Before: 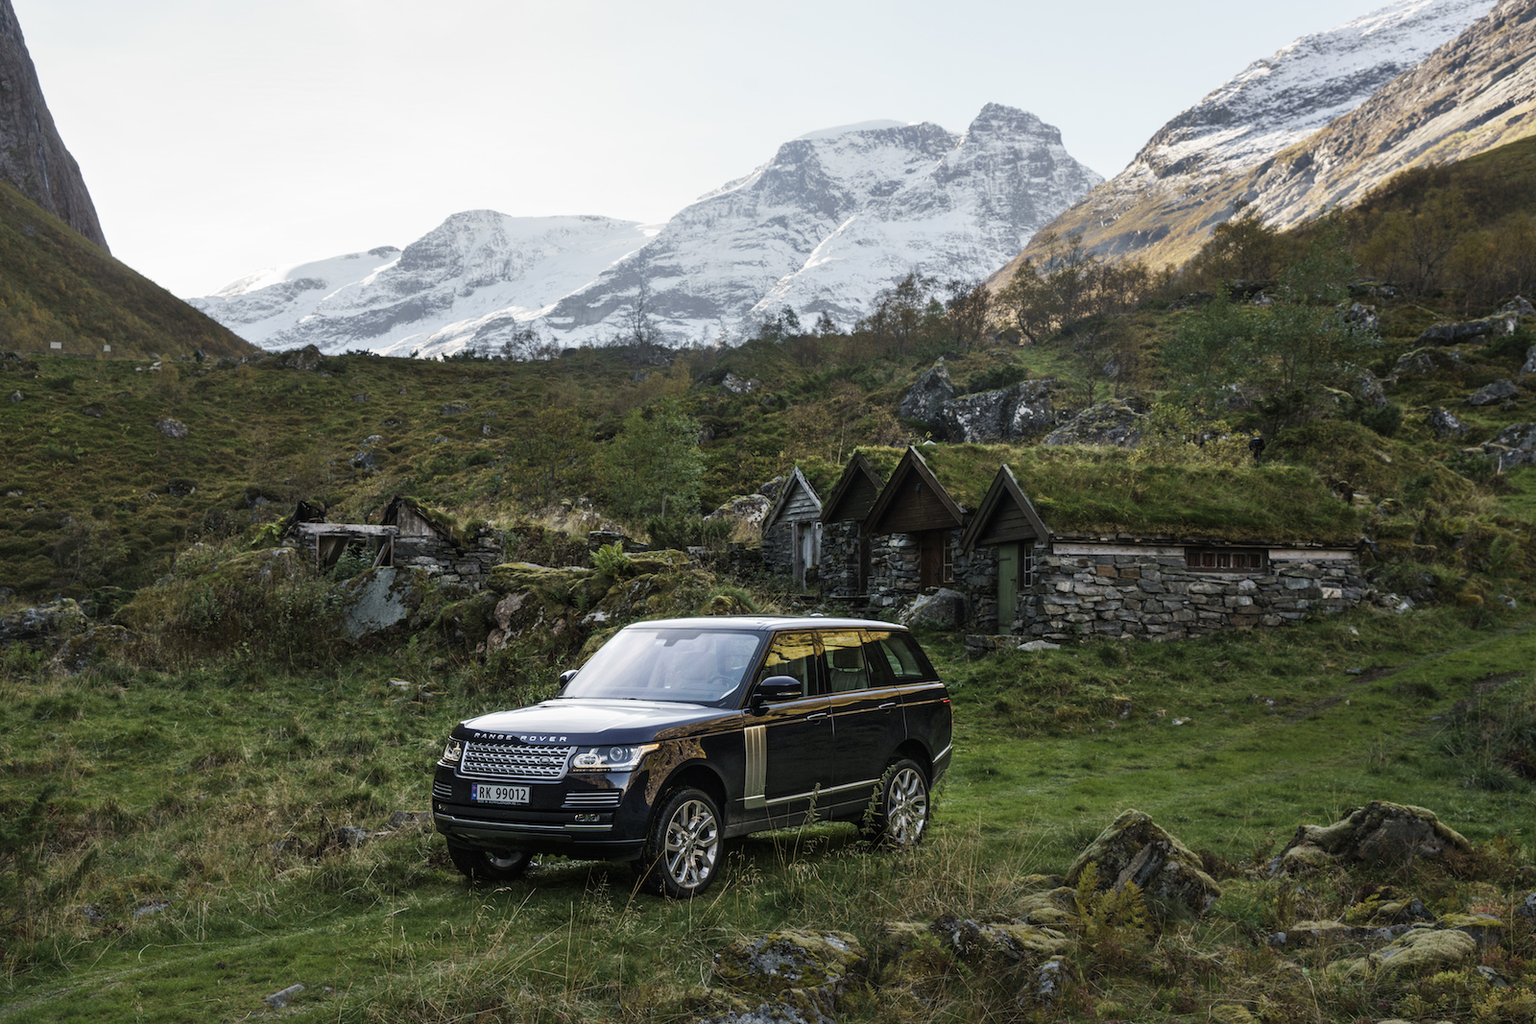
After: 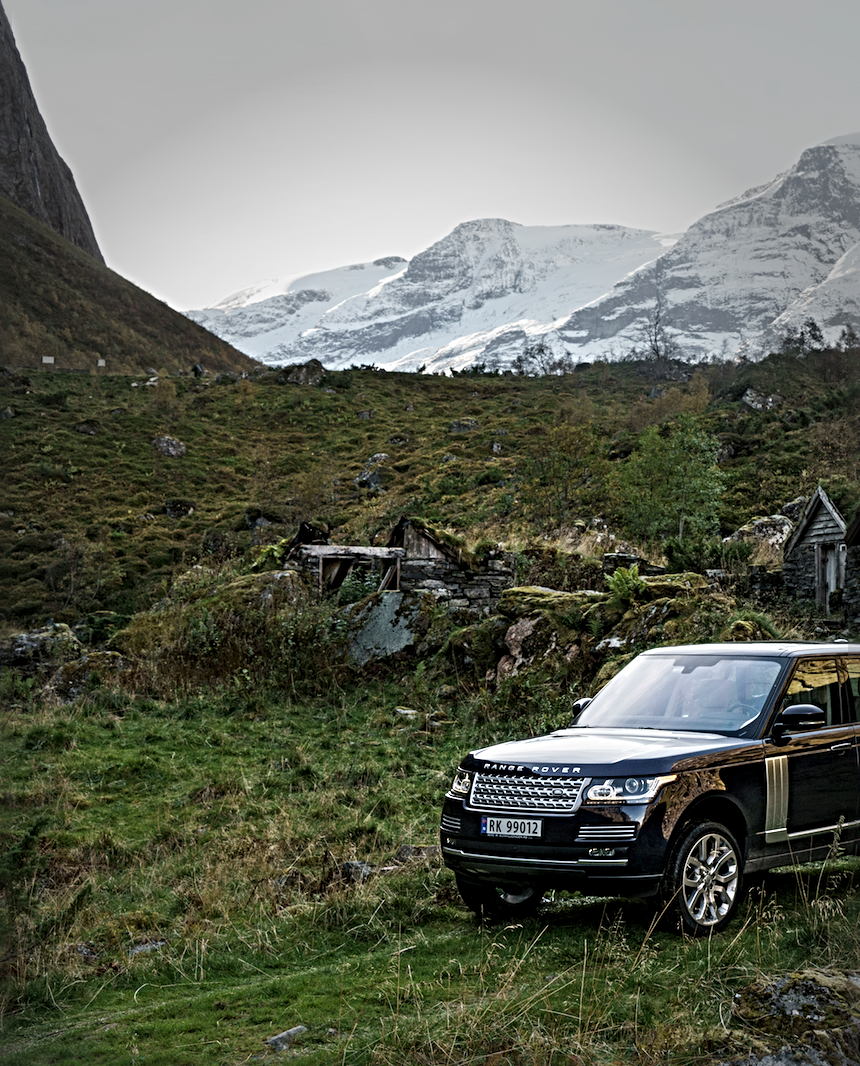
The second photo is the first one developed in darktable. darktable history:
exposure: black level correction 0.001, compensate highlight preservation false
crop: left 0.685%, right 45.558%, bottom 0.091%
vignetting: center (-0.024, 0.403), automatic ratio true
sharpen: radius 4.88
